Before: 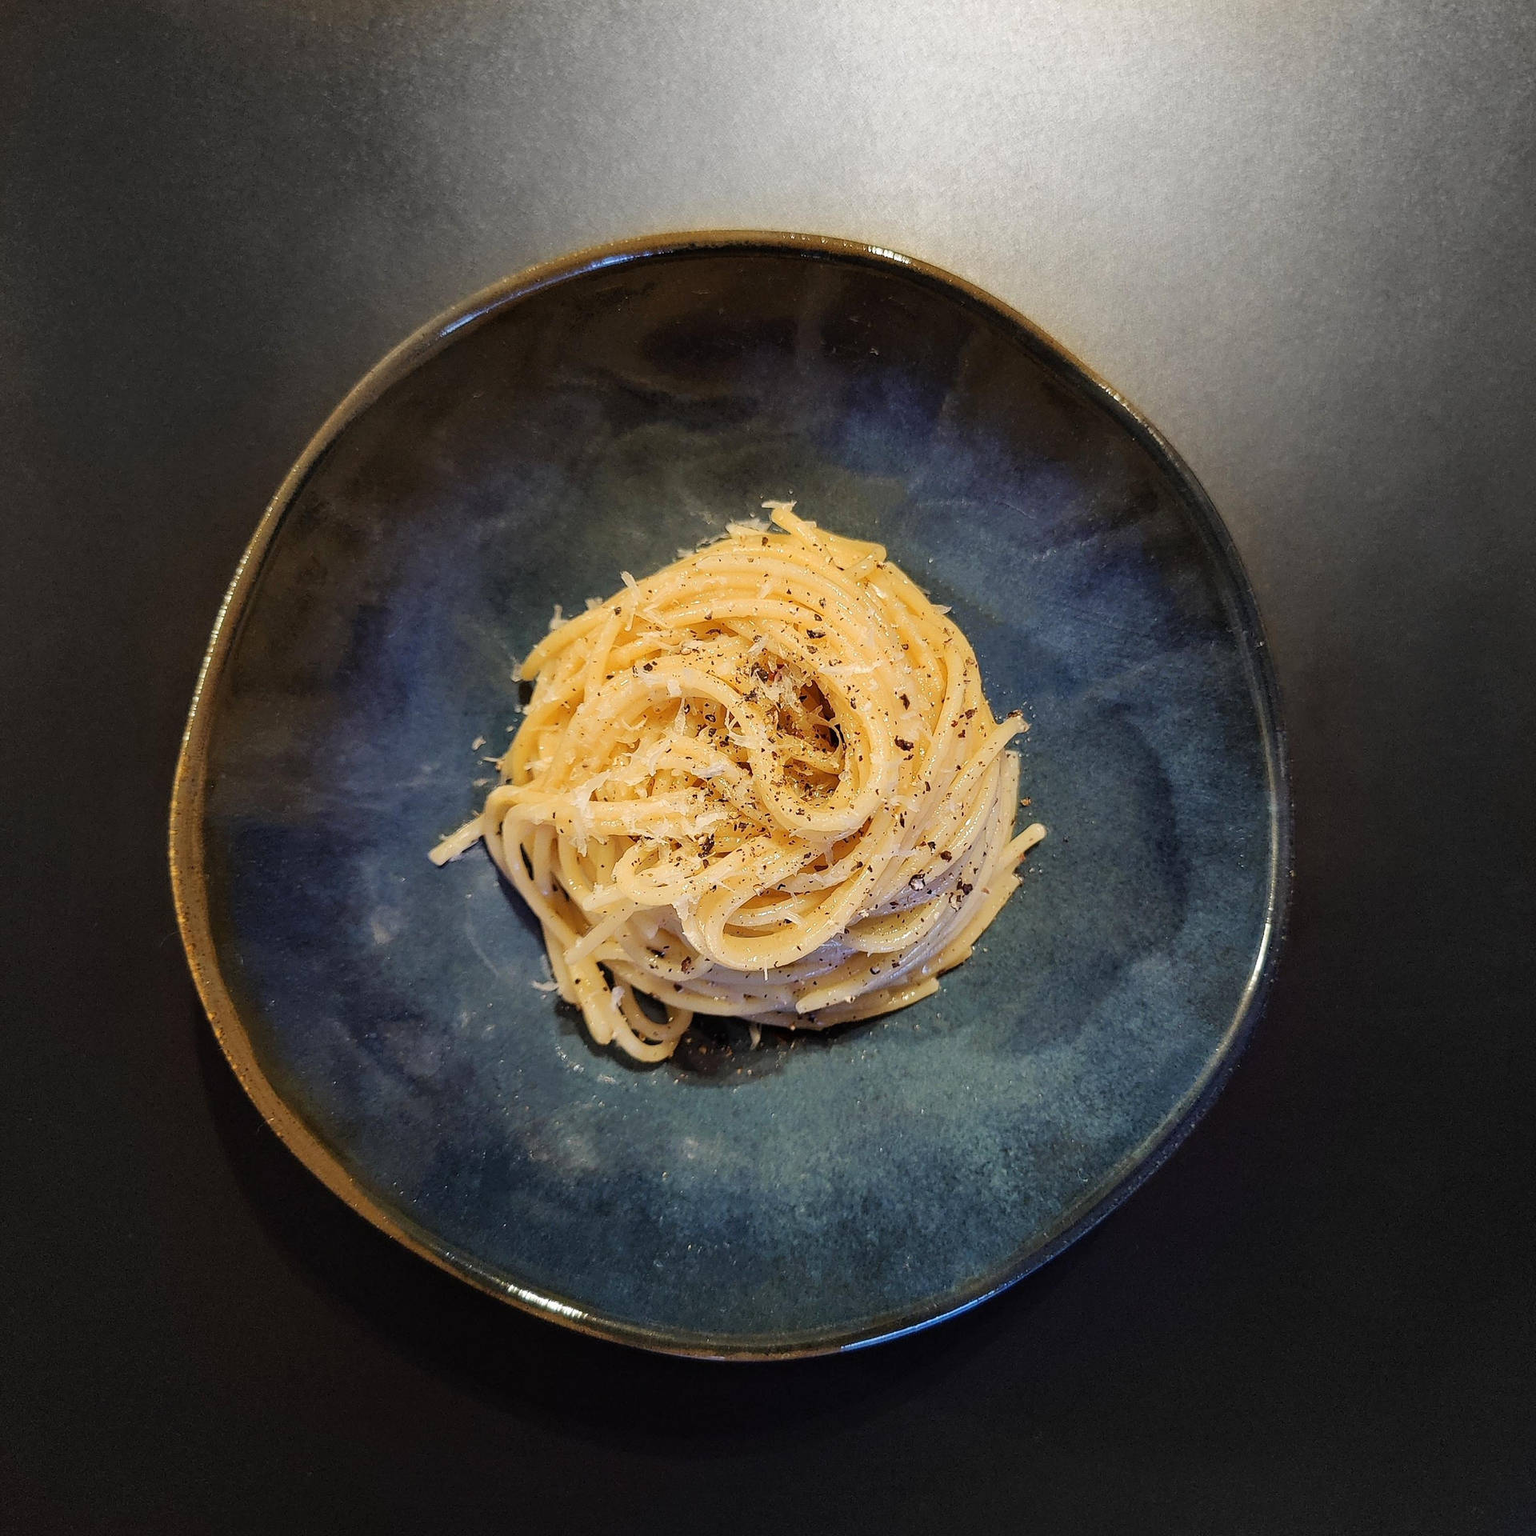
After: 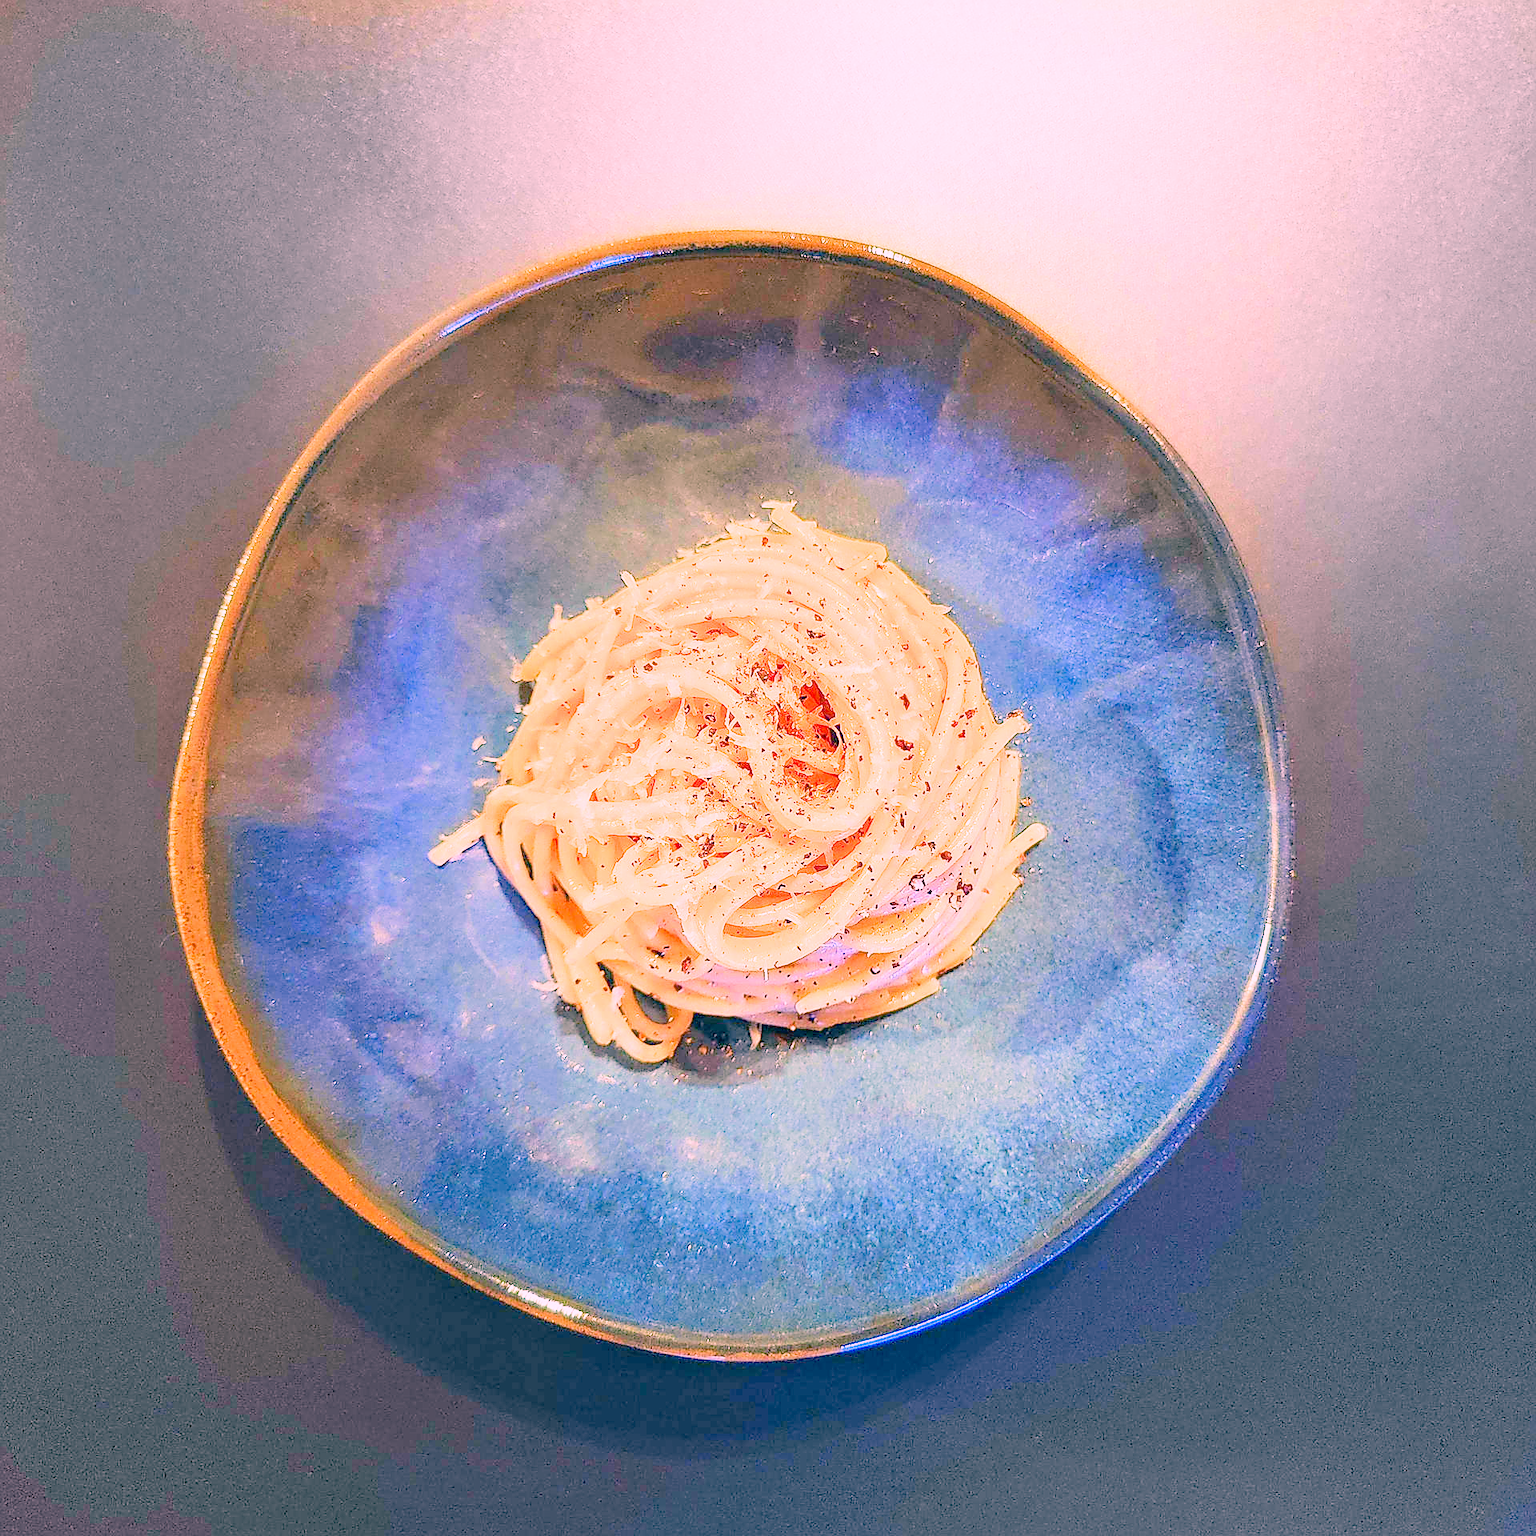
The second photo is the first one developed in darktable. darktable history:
exposure: black level correction 0, exposure 0.5 EV, compensate highlight preservation false
tone equalizer: on, module defaults
sharpen: radius 1.4, amount 1.25, threshold 0.7
color correction: highlights a* 17.03, highlights b* 0.205, shadows a* -15.38, shadows b* -14.56, saturation 1.5
filmic rgb: middle gray luminance 2.5%, black relative exposure -10 EV, white relative exposure 7 EV, threshold 6 EV, dynamic range scaling 10%, target black luminance 0%, hardness 3.19, latitude 44.39%, contrast 0.682, highlights saturation mix 5%, shadows ↔ highlights balance 13.63%, add noise in highlights 0, color science v3 (2019), use custom middle-gray values true, iterations of high-quality reconstruction 0, contrast in highlights soft, enable highlight reconstruction true
